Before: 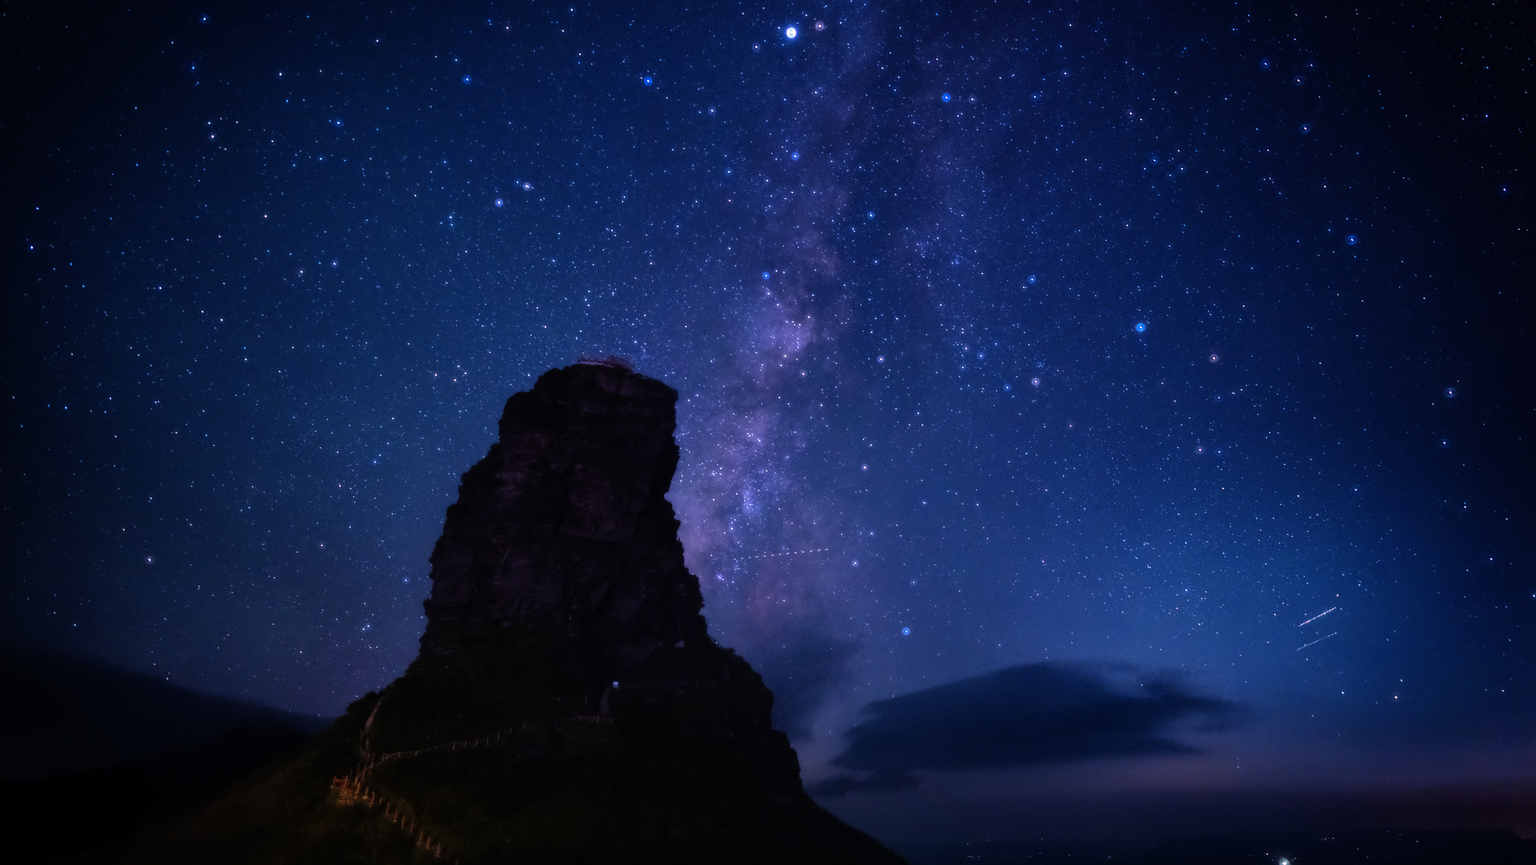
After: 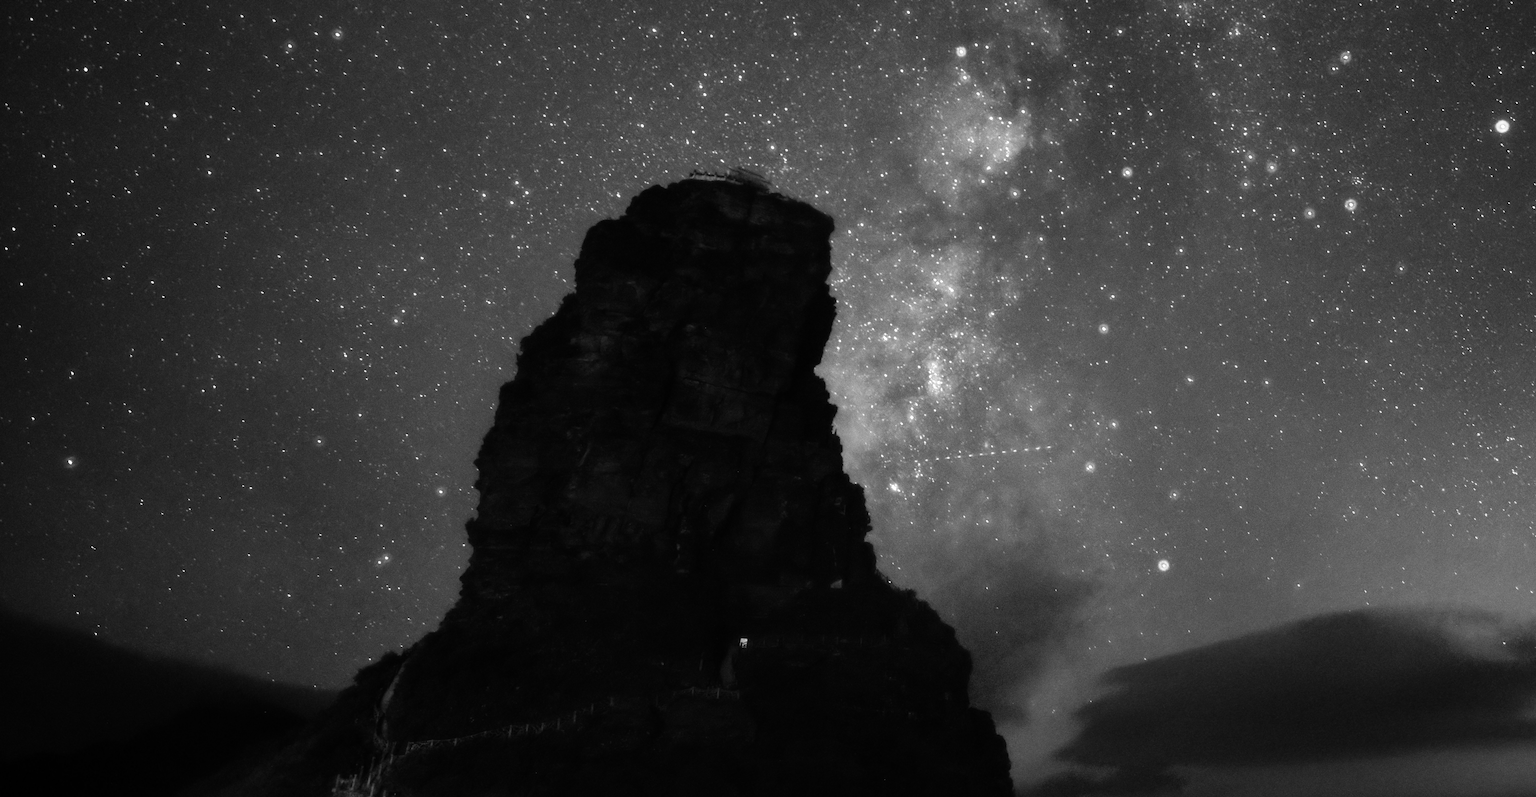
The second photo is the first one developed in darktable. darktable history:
color zones: curves: ch0 [(0, 0.613) (0.01, 0.613) (0.245, 0.448) (0.498, 0.529) (0.642, 0.665) (0.879, 0.777) (0.99, 0.613)]; ch1 [(0, 0) (0.143, 0) (0.286, 0) (0.429, 0) (0.571, 0) (0.714, 0) (0.857, 0)]
crop: left 6.597%, top 27.756%, right 24.19%, bottom 8.393%
levels: levels [0, 0.499, 1]
